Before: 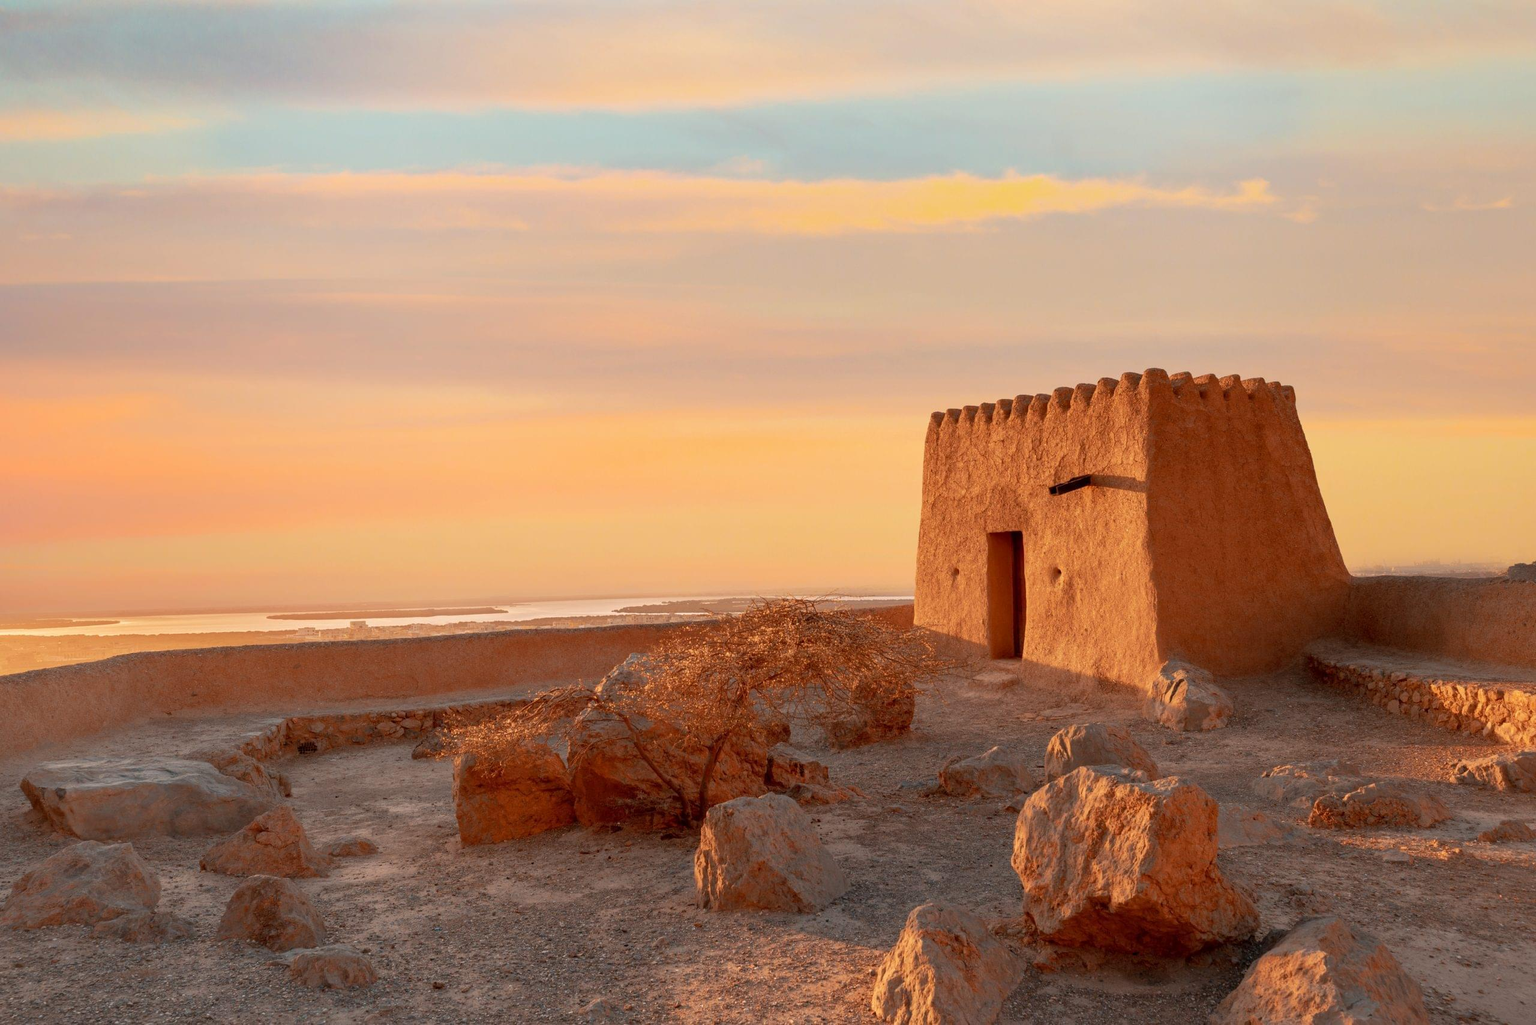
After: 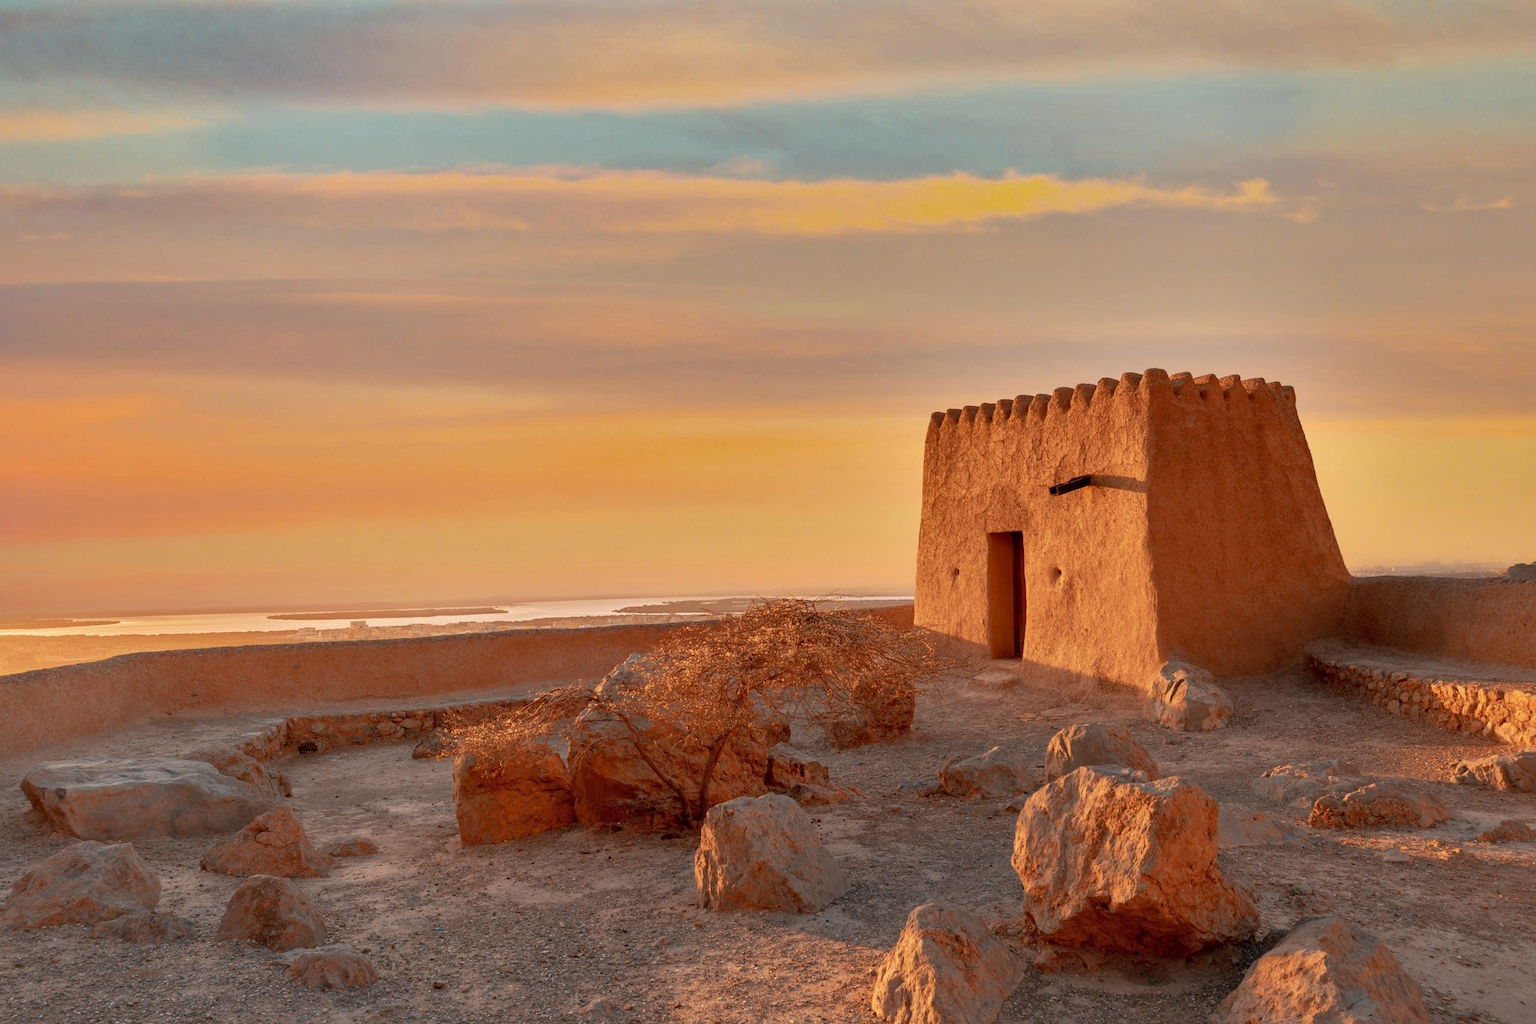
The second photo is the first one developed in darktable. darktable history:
shadows and highlights: shadows 30.73, highlights -63.13, soften with gaussian
